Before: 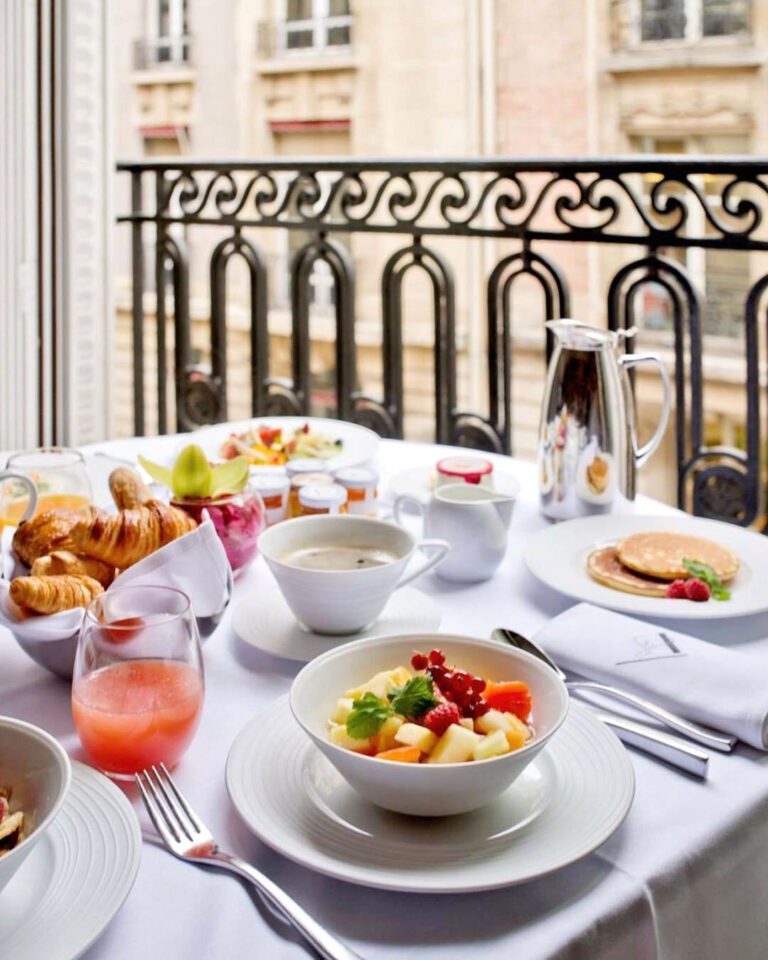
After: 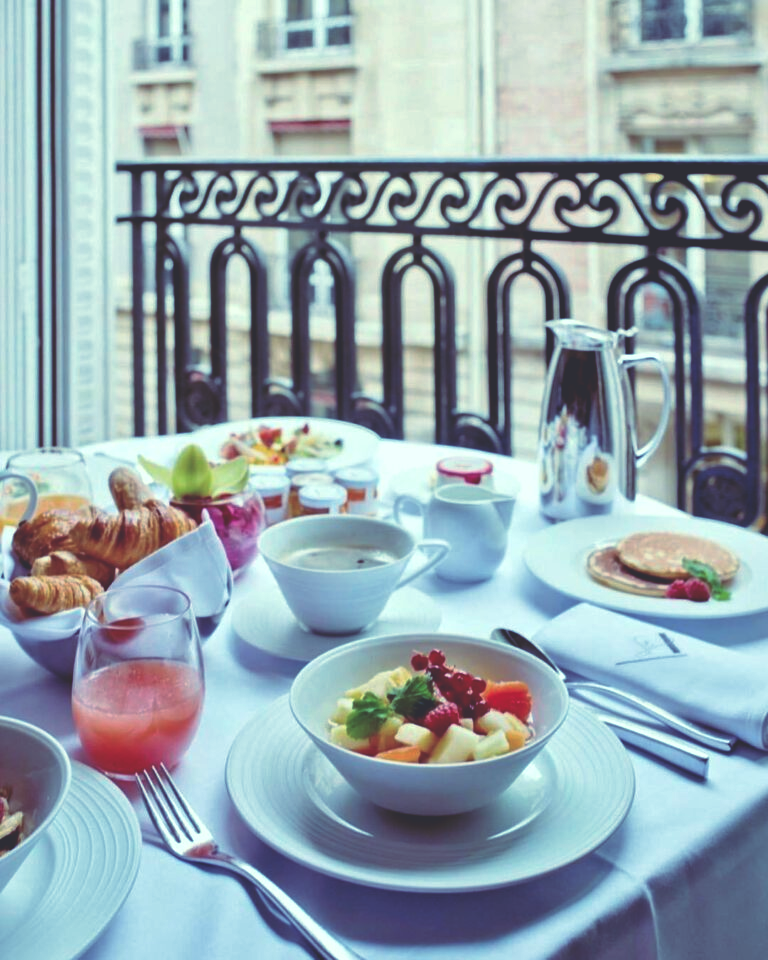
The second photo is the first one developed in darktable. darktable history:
exposure: black level correction 0.007, compensate highlight preservation false
rgb curve: curves: ch0 [(0, 0.186) (0.314, 0.284) (0.576, 0.466) (0.805, 0.691) (0.936, 0.886)]; ch1 [(0, 0.186) (0.314, 0.284) (0.581, 0.534) (0.771, 0.746) (0.936, 0.958)]; ch2 [(0, 0.216) (0.275, 0.39) (1, 1)], mode RGB, independent channels, compensate middle gray true, preserve colors none
